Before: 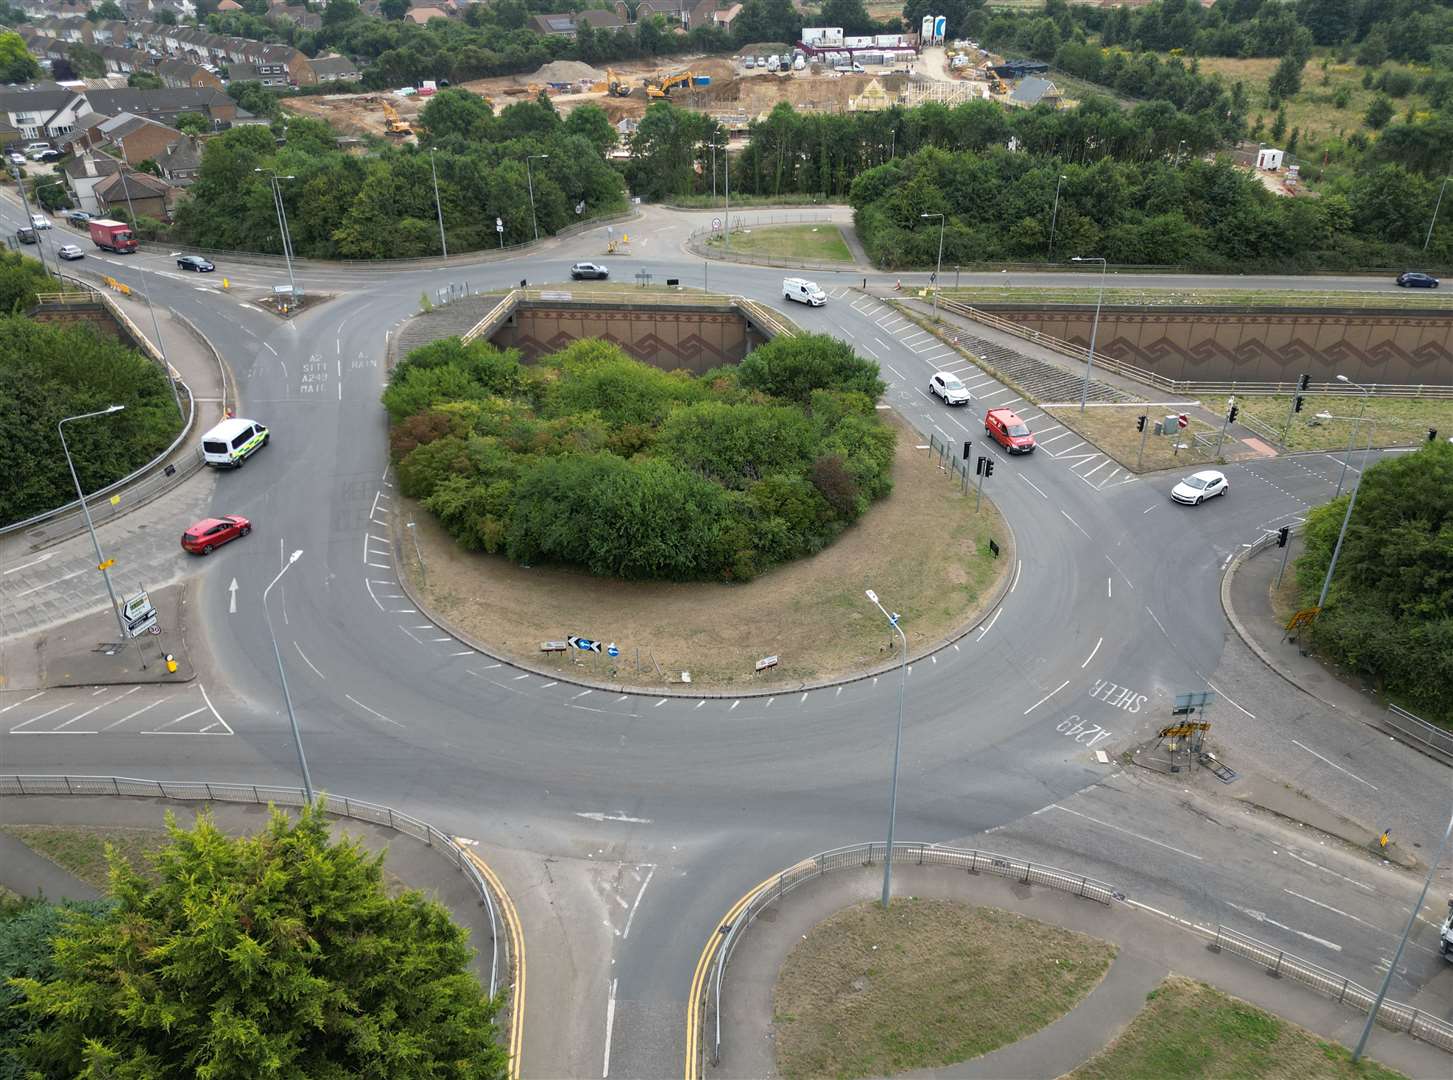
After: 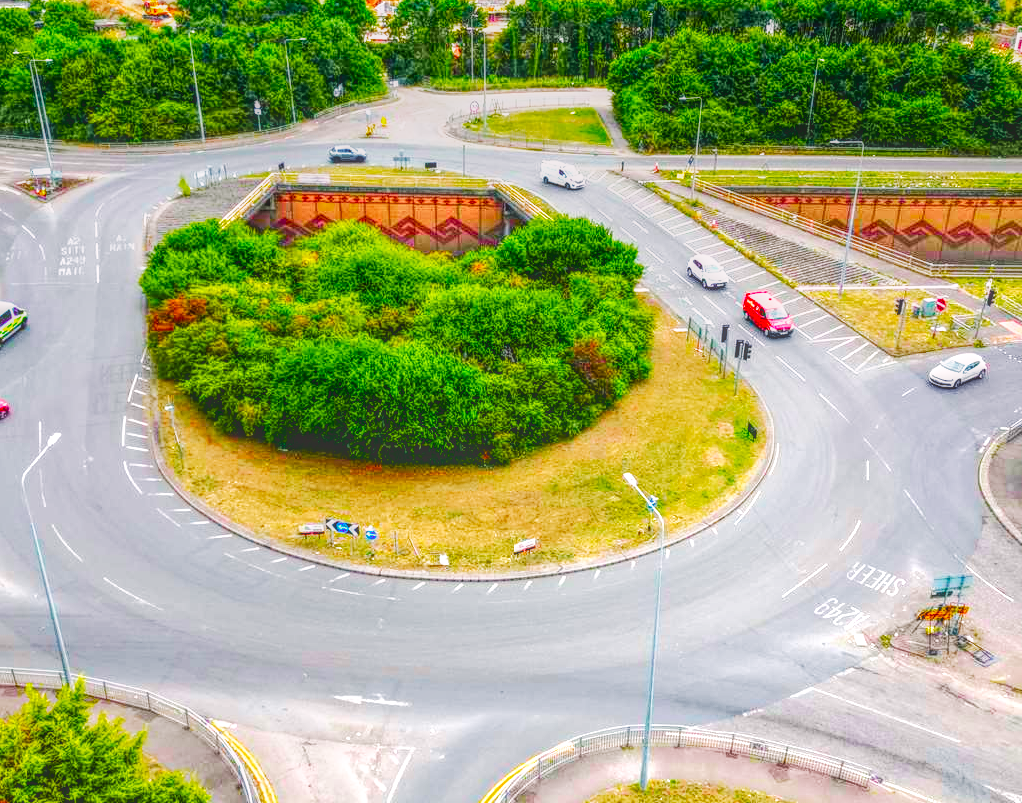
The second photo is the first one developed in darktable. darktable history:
local contrast: highlights 20%, shadows 24%, detail 201%, midtone range 0.2
crop and rotate: left 16.707%, top 10.949%, right 12.937%, bottom 14.627%
tone equalizer: on, module defaults
base curve: curves: ch0 [(0, 0) (0.007, 0.004) (0.027, 0.03) (0.046, 0.07) (0.207, 0.54) (0.442, 0.872) (0.673, 0.972) (1, 1)], preserve colors none
color balance rgb: perceptual saturation grading › global saturation 98.773%
tone curve: curves: ch0 [(0, 0) (0.106, 0.026) (0.275, 0.155) (0.392, 0.314) (0.513, 0.481) (0.657, 0.667) (1, 1)]; ch1 [(0, 0) (0.5, 0.511) (0.536, 0.579) (0.587, 0.69) (1, 1)]; ch2 [(0, 0) (0.5, 0.5) (0.55, 0.552) (0.625, 0.699) (1, 1)], color space Lab, independent channels, preserve colors none
